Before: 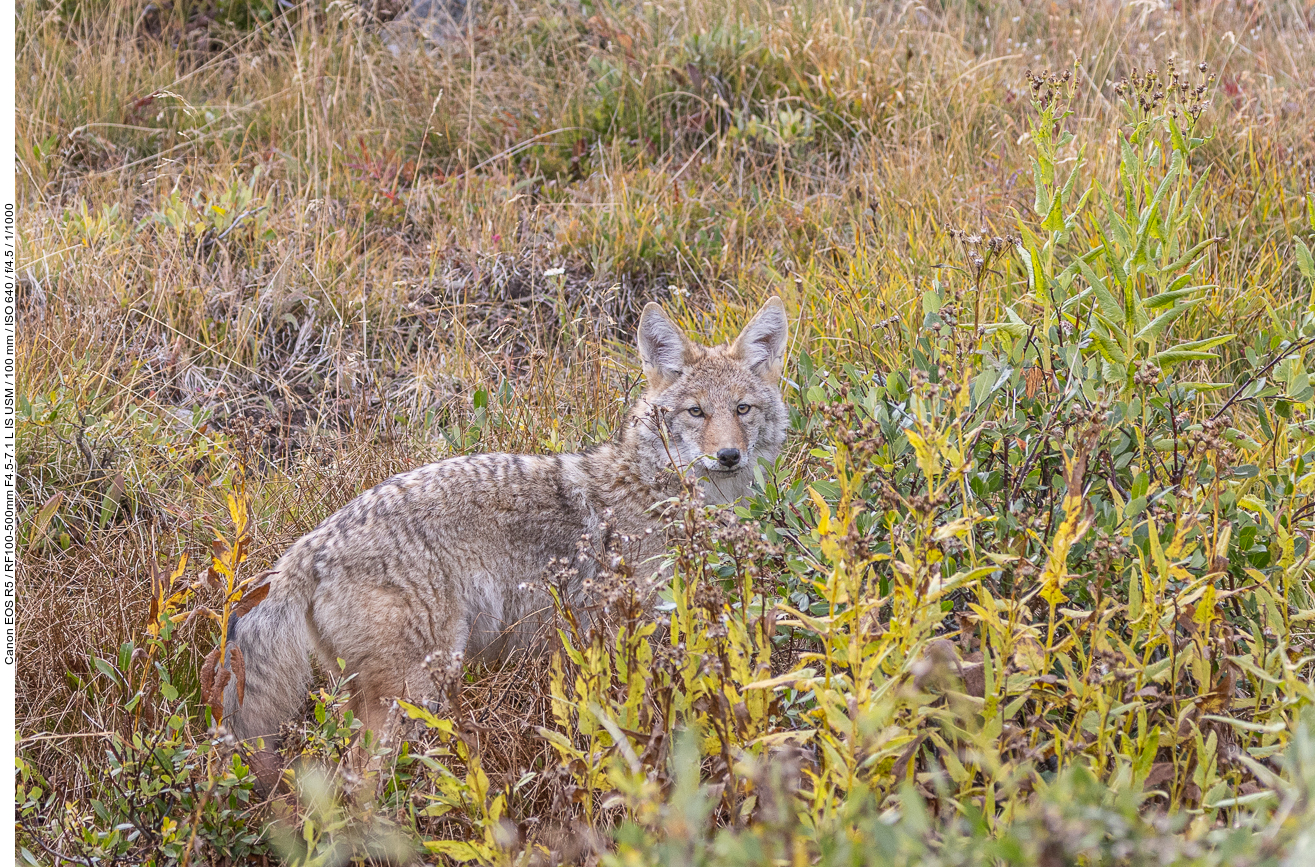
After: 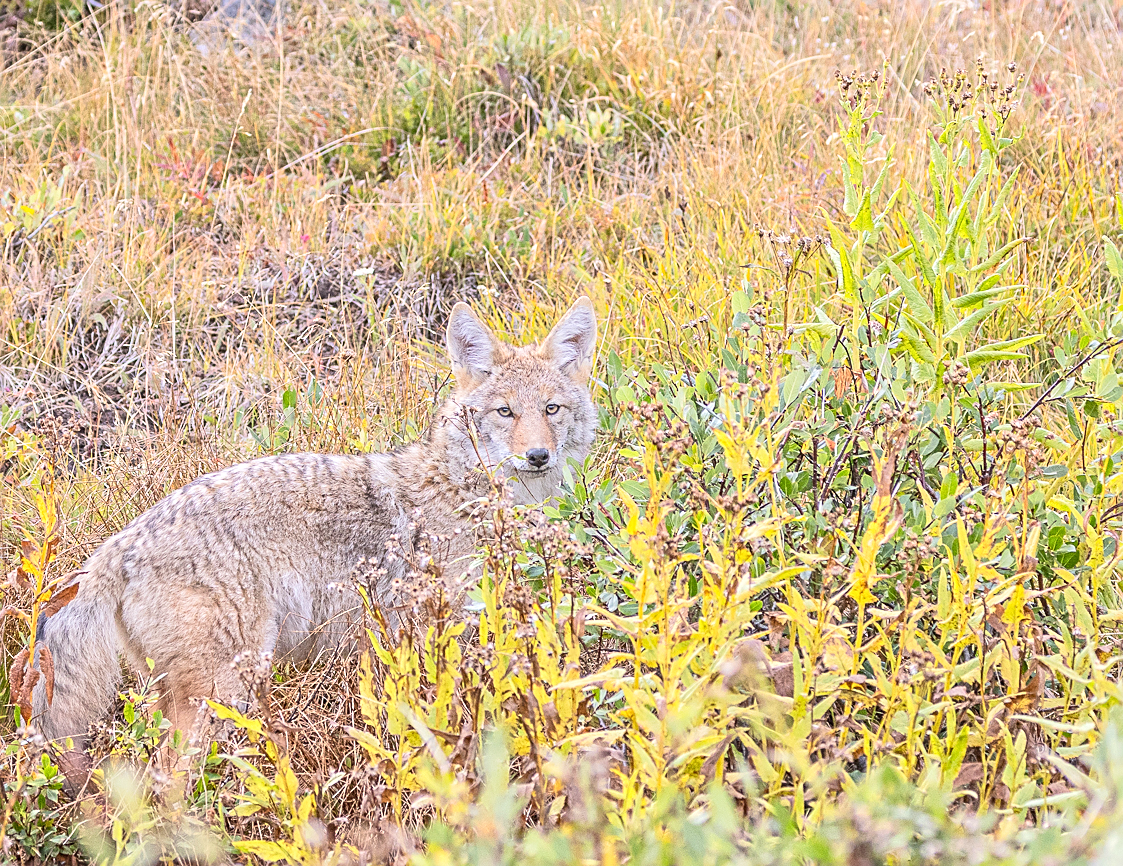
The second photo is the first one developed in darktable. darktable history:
sharpen: on, module defaults
crop and rotate: left 14.544%
tone equalizer: -7 EV 0.145 EV, -6 EV 0.598 EV, -5 EV 1.13 EV, -4 EV 1.31 EV, -3 EV 1.16 EV, -2 EV 0.6 EV, -1 EV 0.163 EV, edges refinement/feathering 500, mask exposure compensation -1.57 EV, preserve details guided filter
